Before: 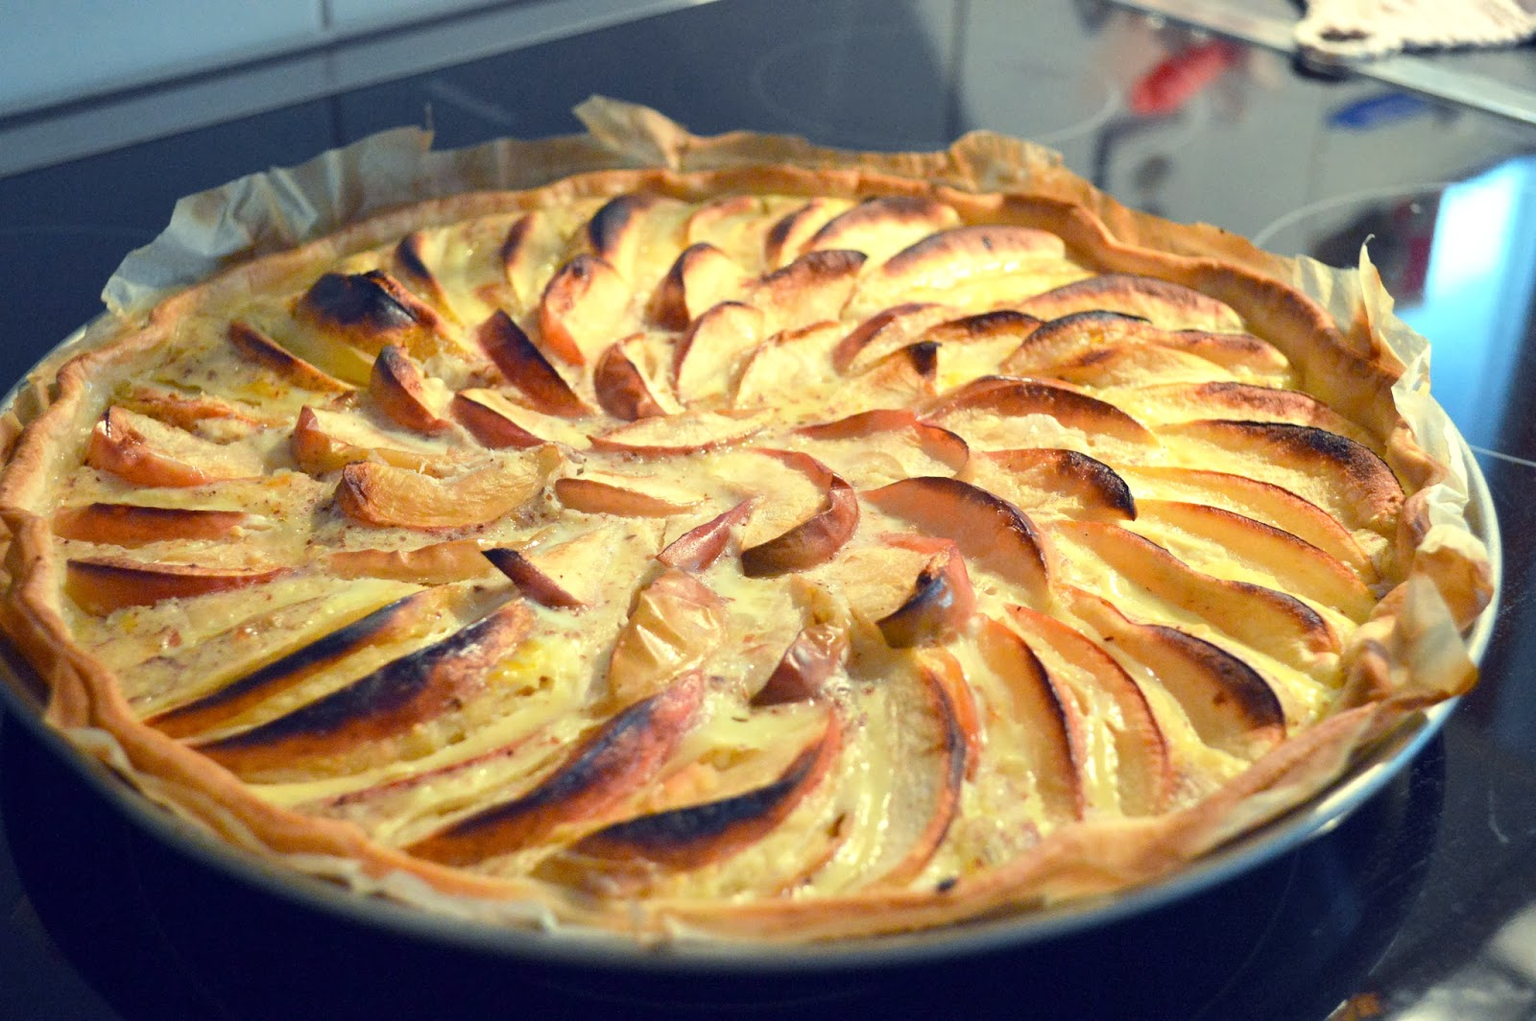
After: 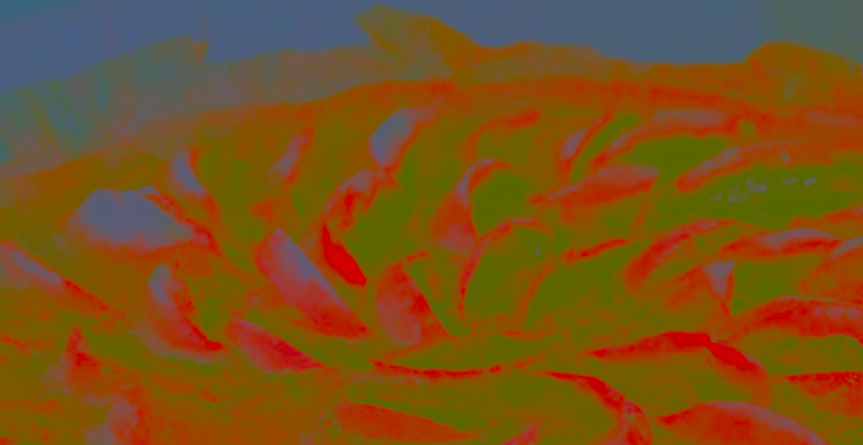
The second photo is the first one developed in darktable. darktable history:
exposure: black level correction -0.041, exposure 0.061 EV, compensate highlight preservation false
tone equalizer: edges refinement/feathering 500, mask exposure compensation -1.57 EV, preserve details no
crop: left 15.211%, top 9.099%, right 30.835%, bottom 49.055%
contrast brightness saturation: contrast -0.984, brightness -0.164, saturation 0.767
